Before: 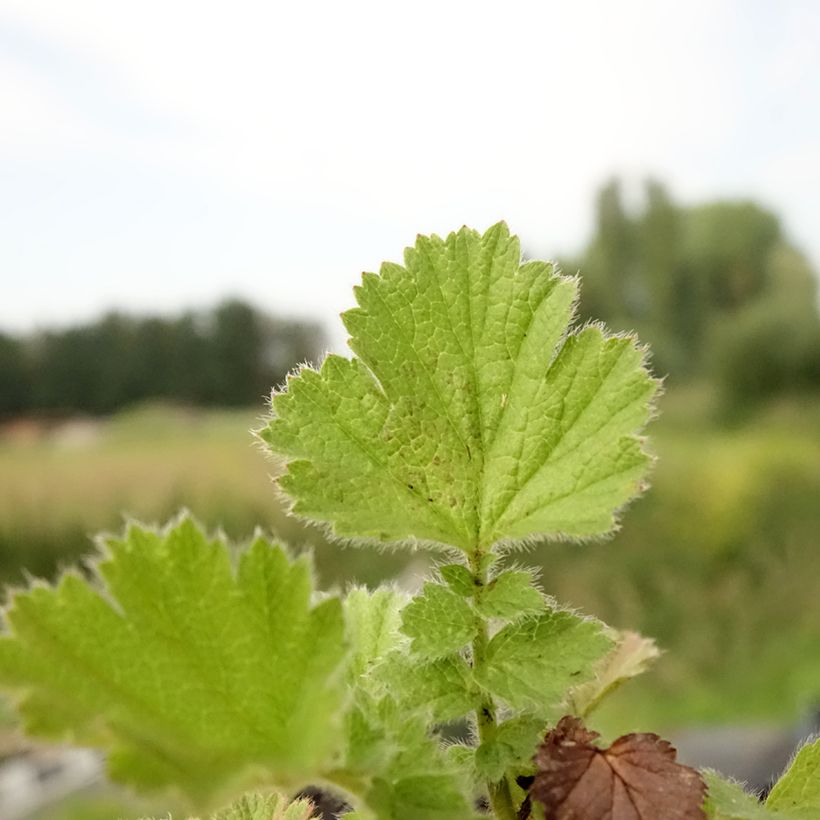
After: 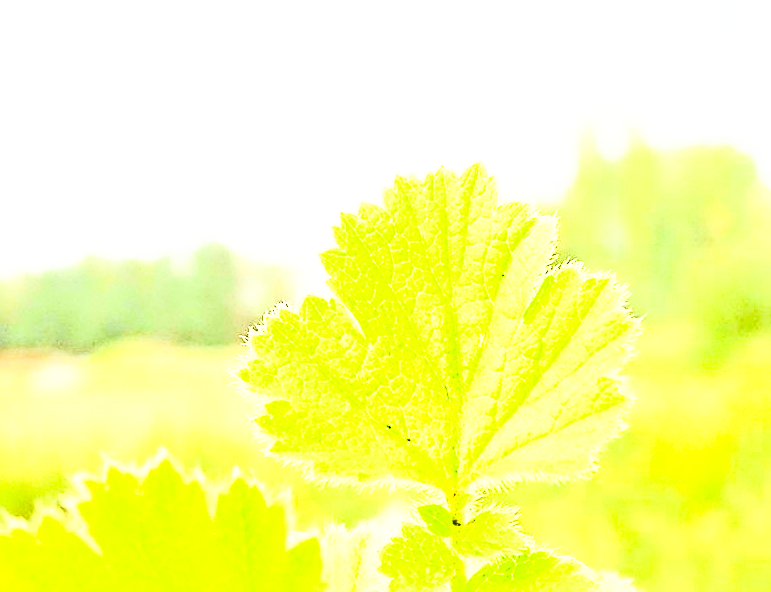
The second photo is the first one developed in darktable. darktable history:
local contrast: highlights 97%, shadows 90%, detail 160%, midtone range 0.2
contrast brightness saturation: contrast 0.836, brightness 0.603, saturation 0.58
sharpen: on, module defaults
base curve: curves: ch0 [(0, 0) (0.028, 0.03) (0.121, 0.232) (0.46, 0.748) (0.859, 0.968) (1, 1)], preserve colors none
tone equalizer: -7 EV 0.153 EV, -6 EV 0.611 EV, -5 EV 1.17 EV, -4 EV 1.34 EV, -3 EV 1.14 EV, -2 EV 0.6 EV, -1 EV 0.148 EV
crop: left 2.729%, top 7.363%, right 3.182%, bottom 20.326%
exposure: black level correction 0, exposure 1.096 EV, compensate exposure bias true
